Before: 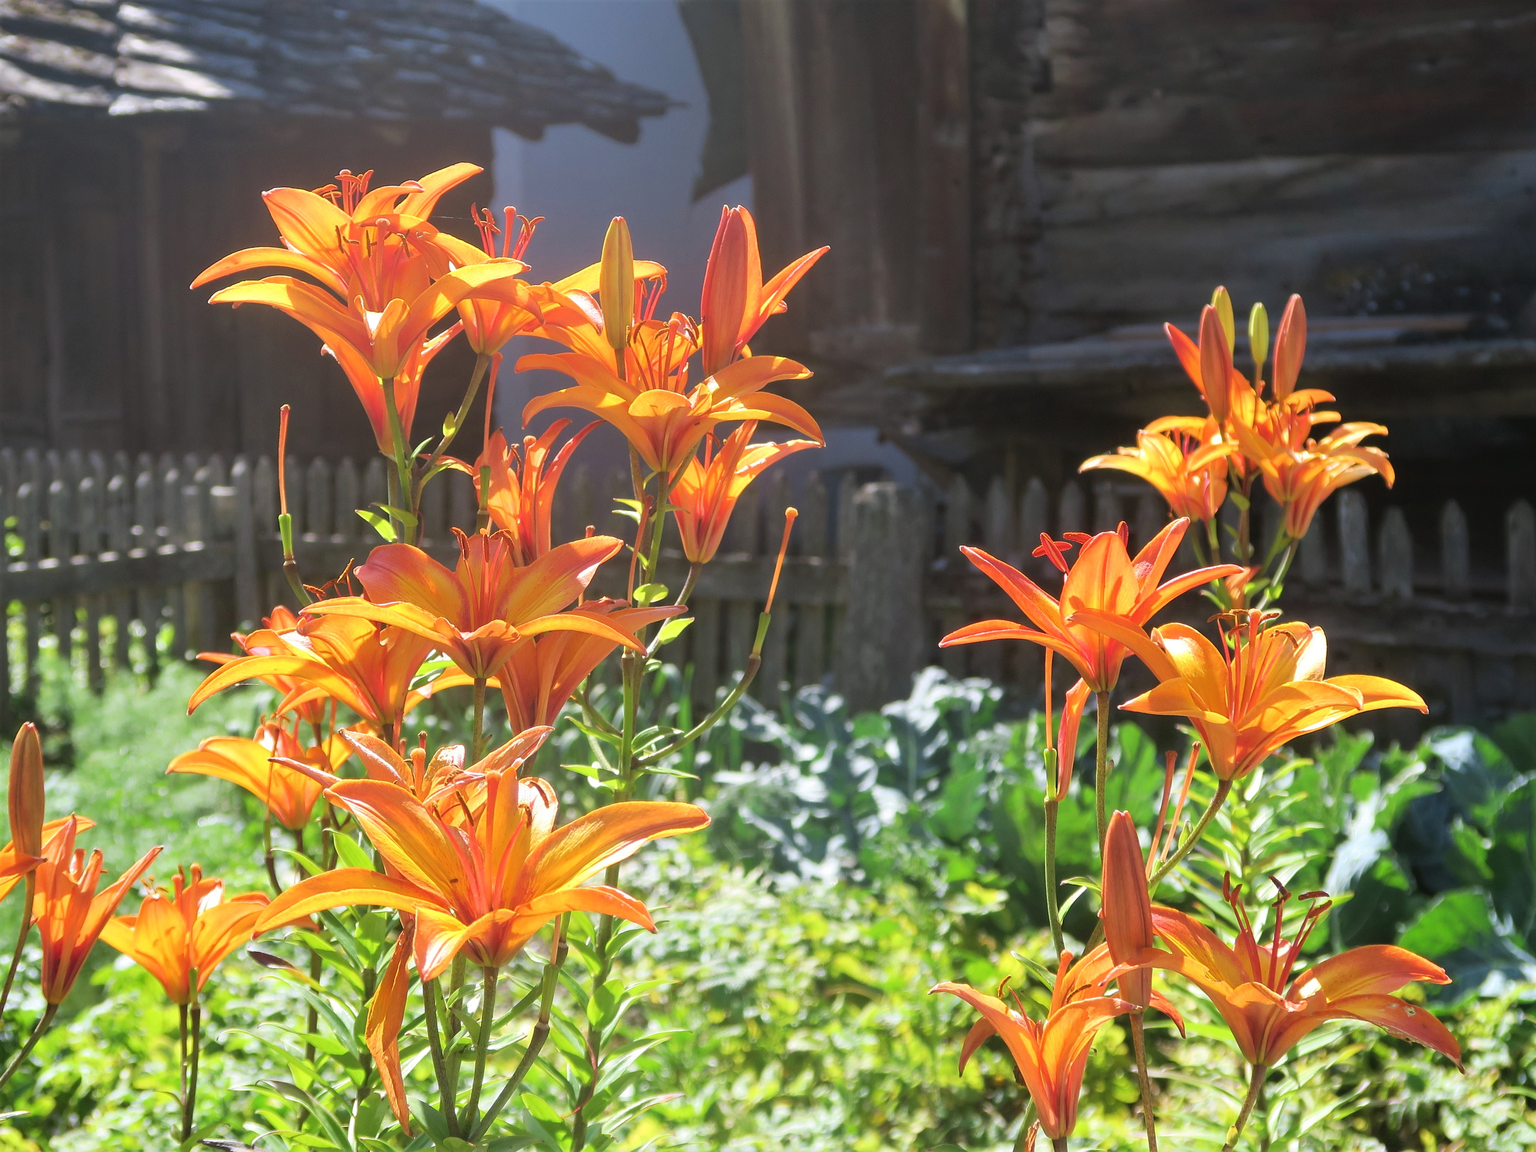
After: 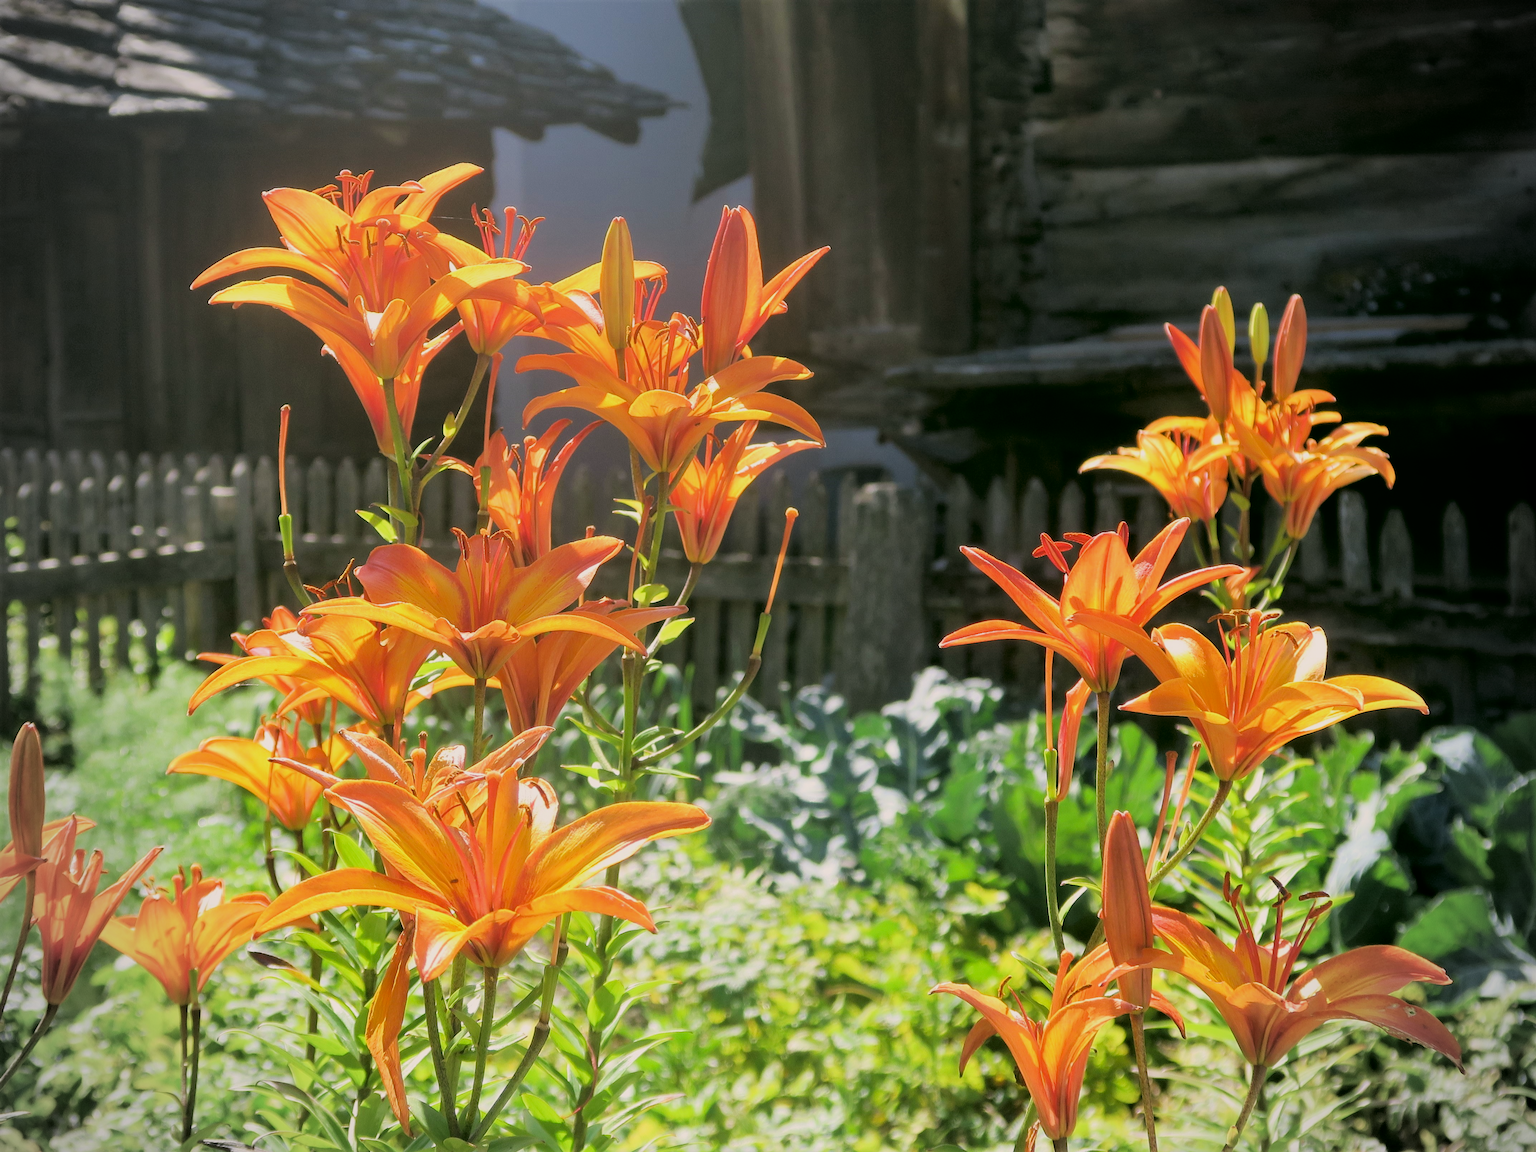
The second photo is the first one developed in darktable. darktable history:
color correction: highlights a* 4.38, highlights b* 4.95, shadows a* -6.79, shadows b* 4.95
filmic rgb: black relative exposure -7.78 EV, white relative exposure 4.36 EV, target black luminance 0%, hardness 3.76, latitude 50.8%, contrast 1.068, highlights saturation mix 8.9%, shadows ↔ highlights balance -0.274%, iterations of high-quality reconstruction 0
vignetting: brightness -0.451, saturation -0.686
